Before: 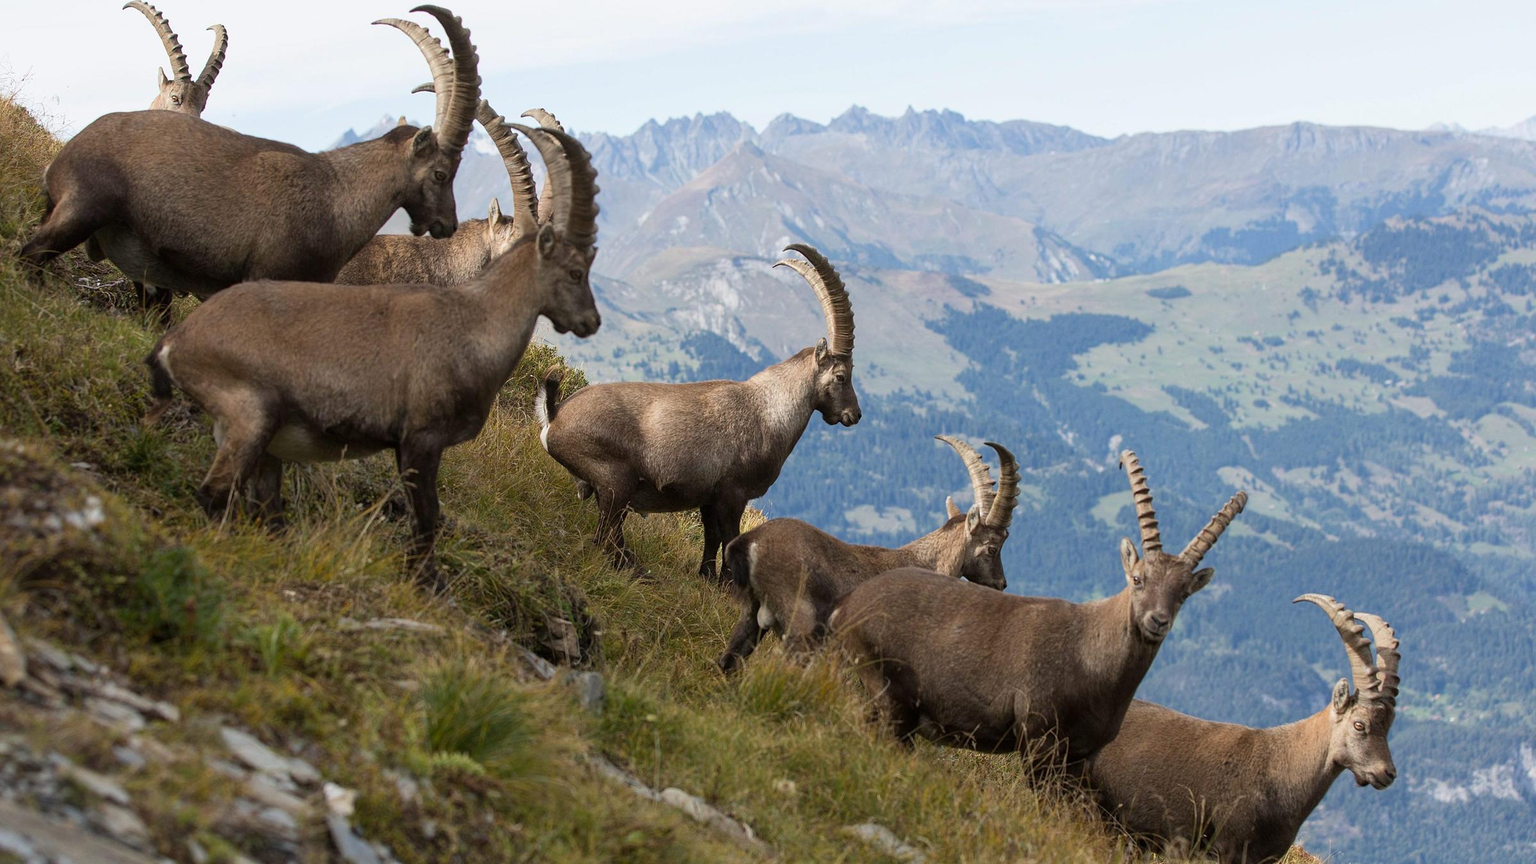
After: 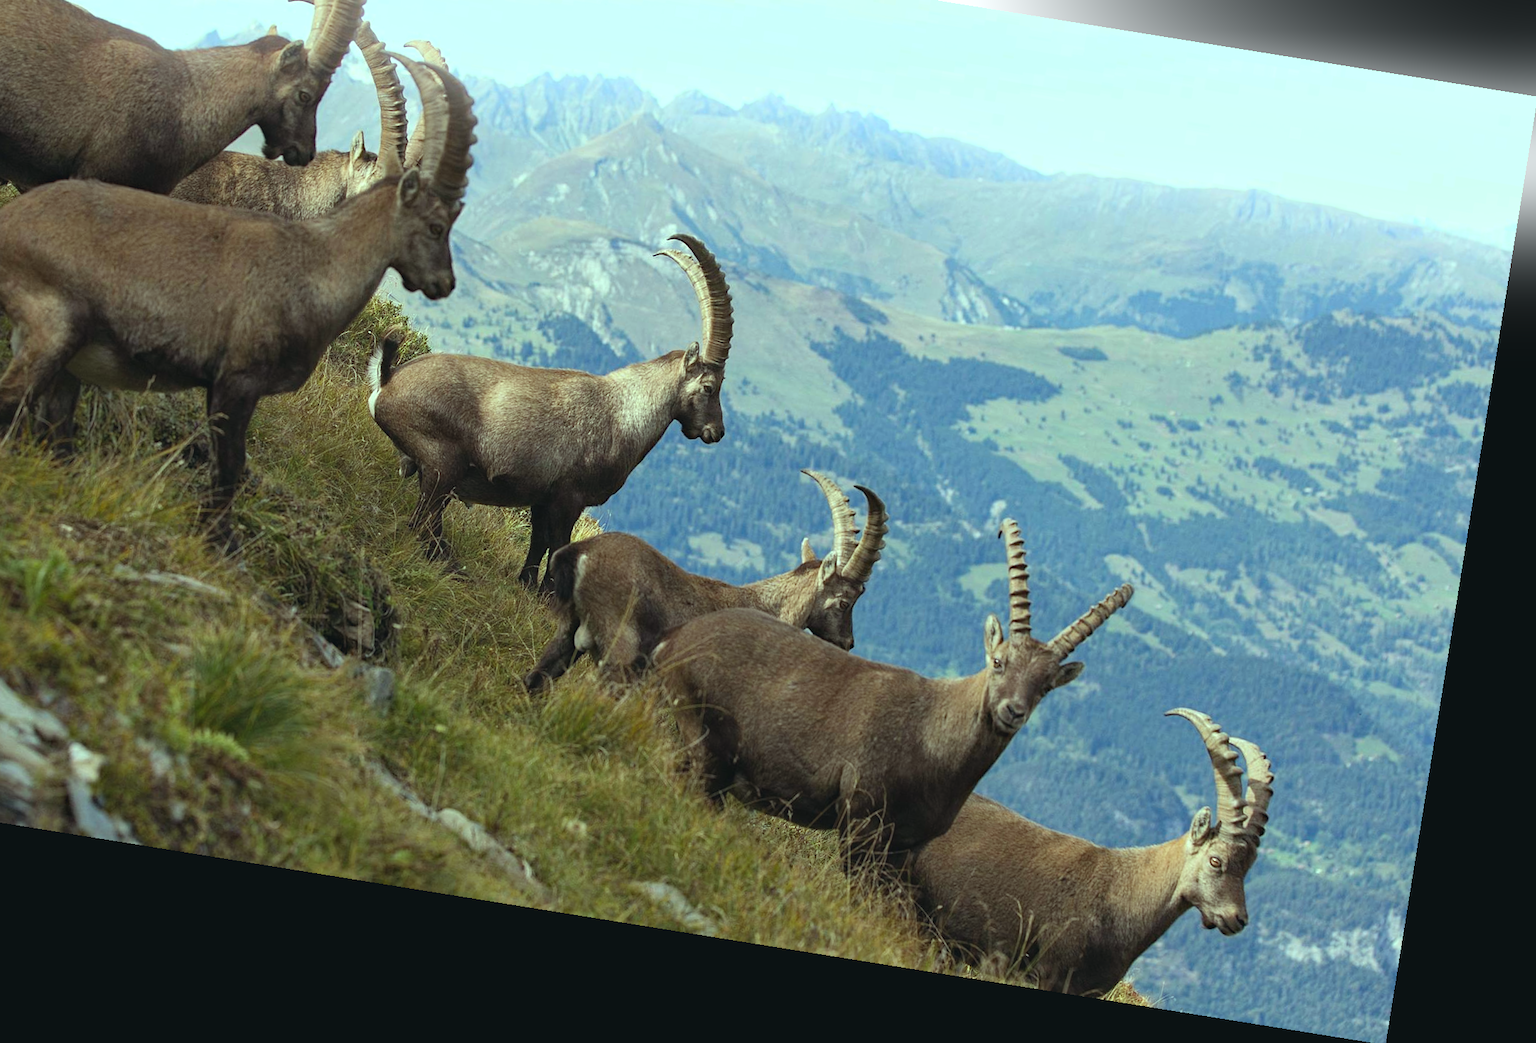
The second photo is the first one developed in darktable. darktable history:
white balance: red 1.045, blue 0.932
exposure: black level correction -0.005, exposure 0.054 EV, compensate highlight preservation false
color balance: mode lift, gamma, gain (sRGB), lift [0.997, 0.979, 1.021, 1.011], gamma [1, 1.084, 0.916, 0.998], gain [1, 0.87, 1.13, 1.101], contrast 4.55%, contrast fulcrum 38.24%, output saturation 104.09%
crop: left 16.315%, top 14.246%
haze removal: compatibility mode true, adaptive false
bloom: size 15%, threshold 97%, strength 7%
rotate and perspective: rotation 9.12°, automatic cropping off
